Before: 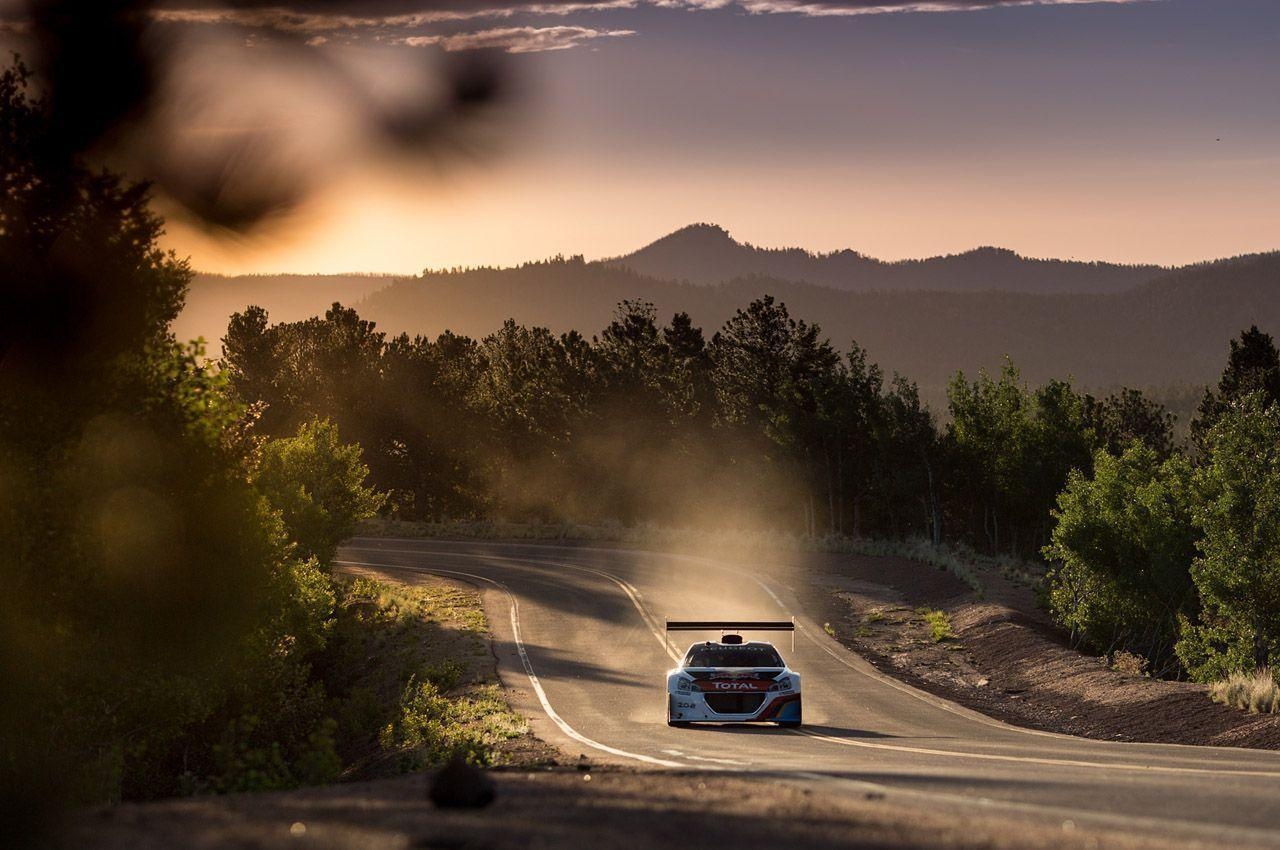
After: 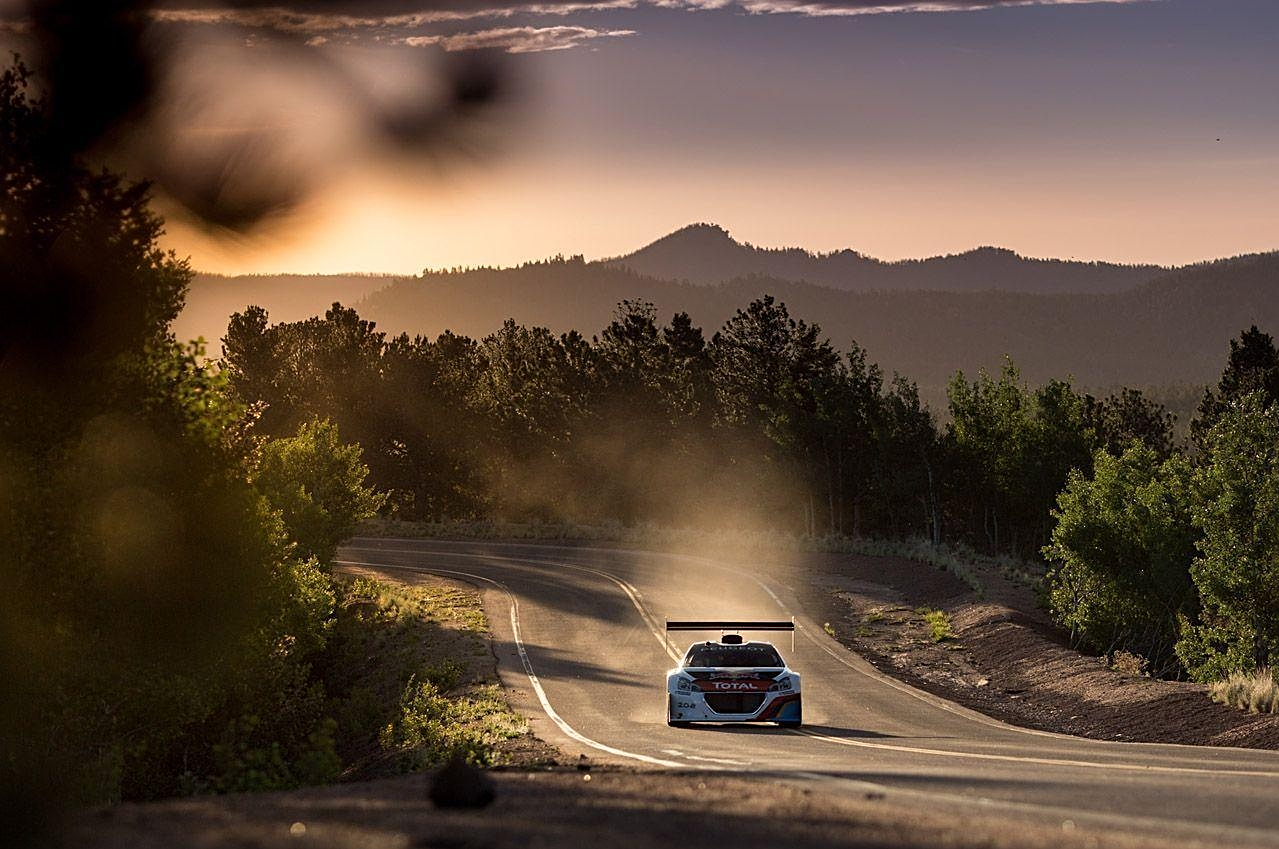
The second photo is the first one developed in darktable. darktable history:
sharpen: radius 2.146, amount 0.385, threshold 0.246
